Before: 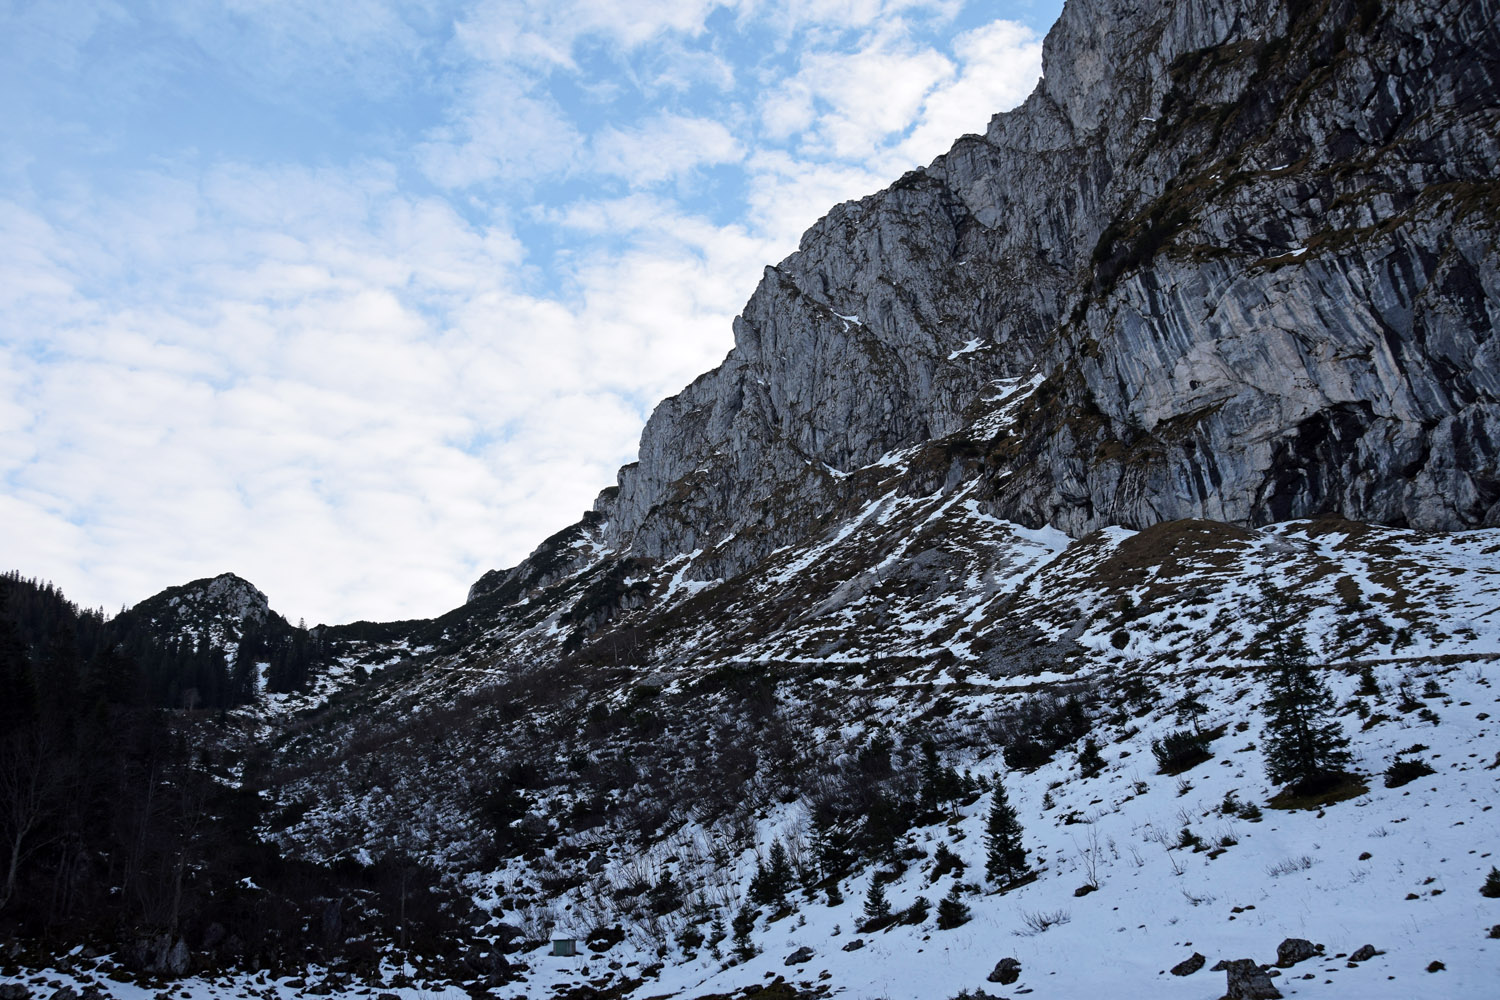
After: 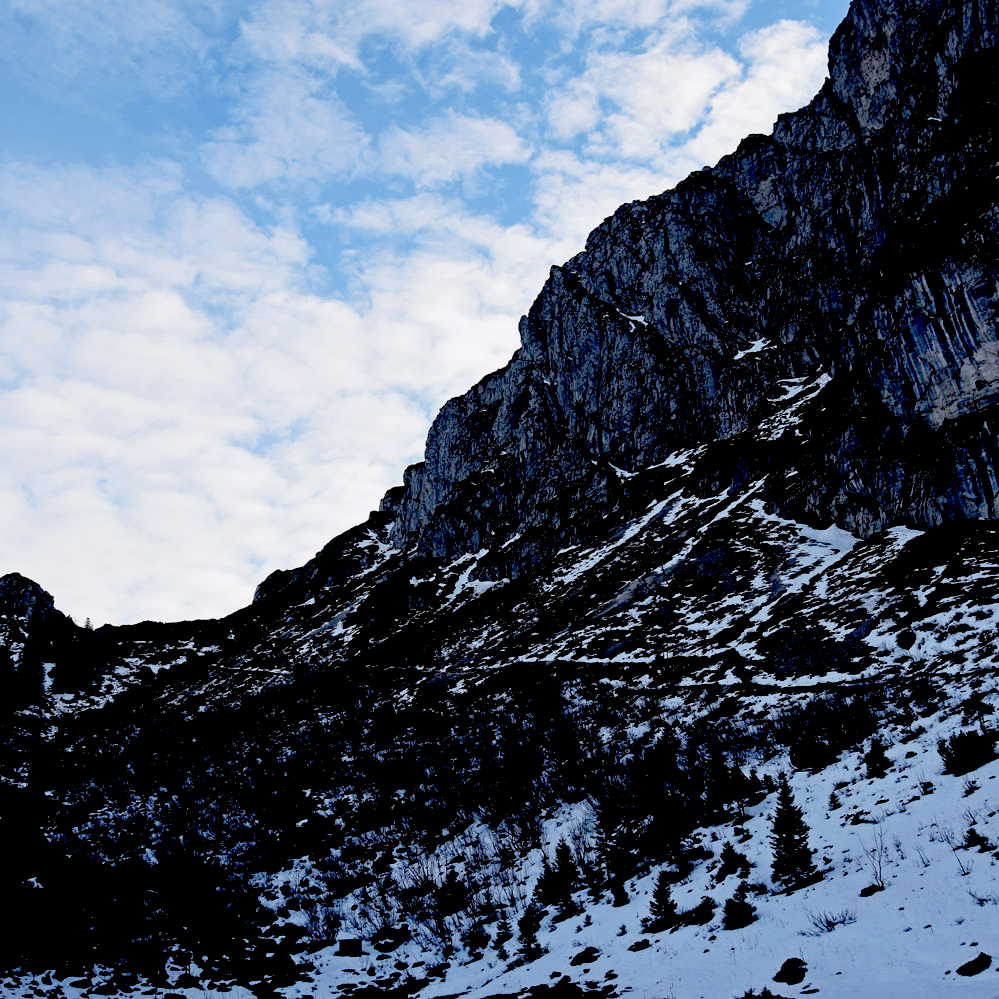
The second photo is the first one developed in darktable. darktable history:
exposure: black level correction 0.1, exposure -0.092 EV, compensate highlight preservation false
crop and rotate: left 14.292%, right 19.041%
